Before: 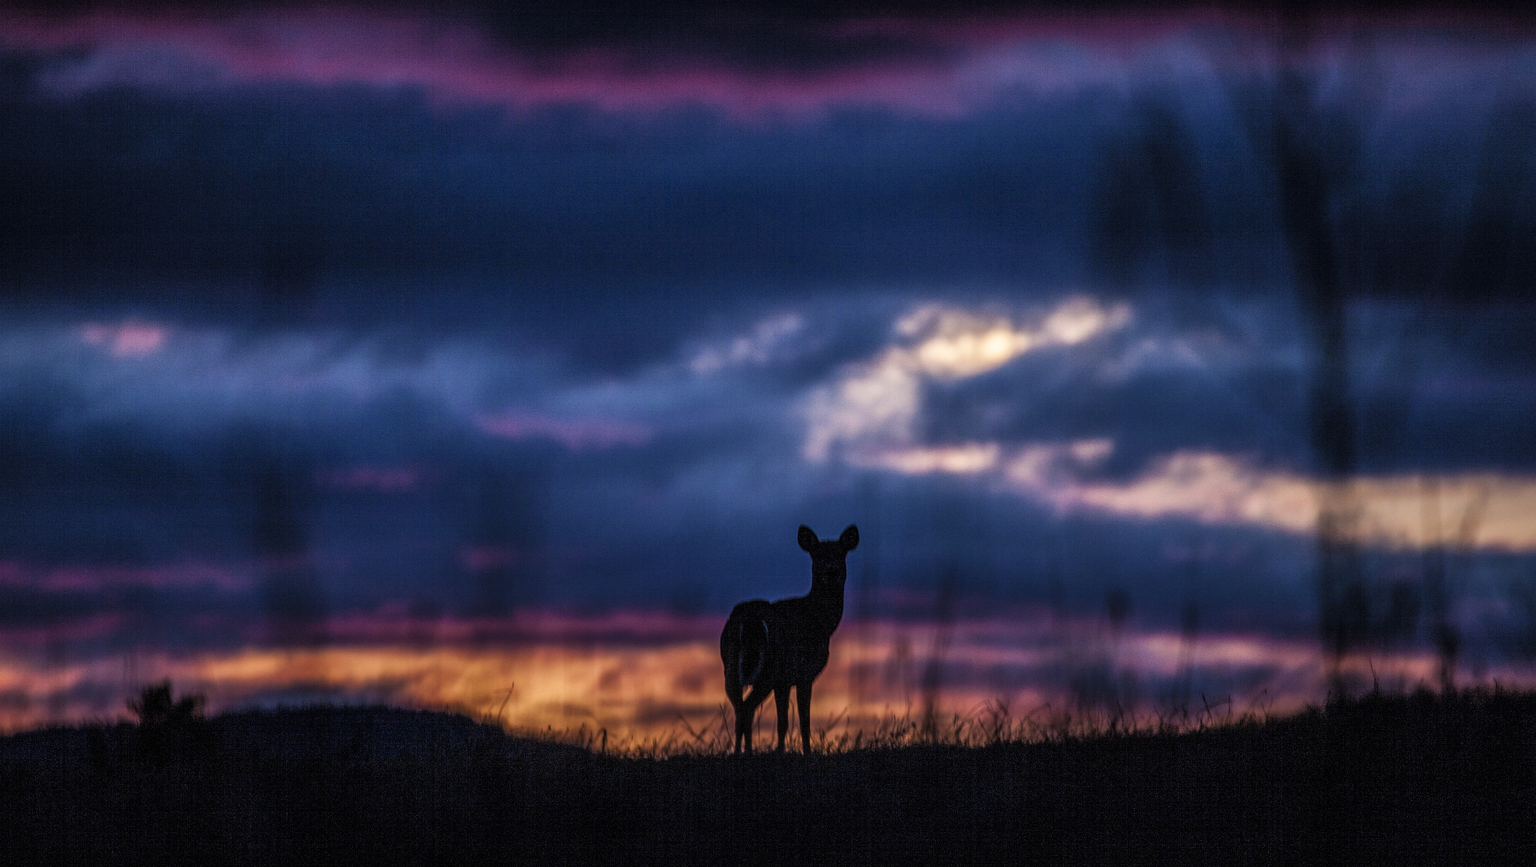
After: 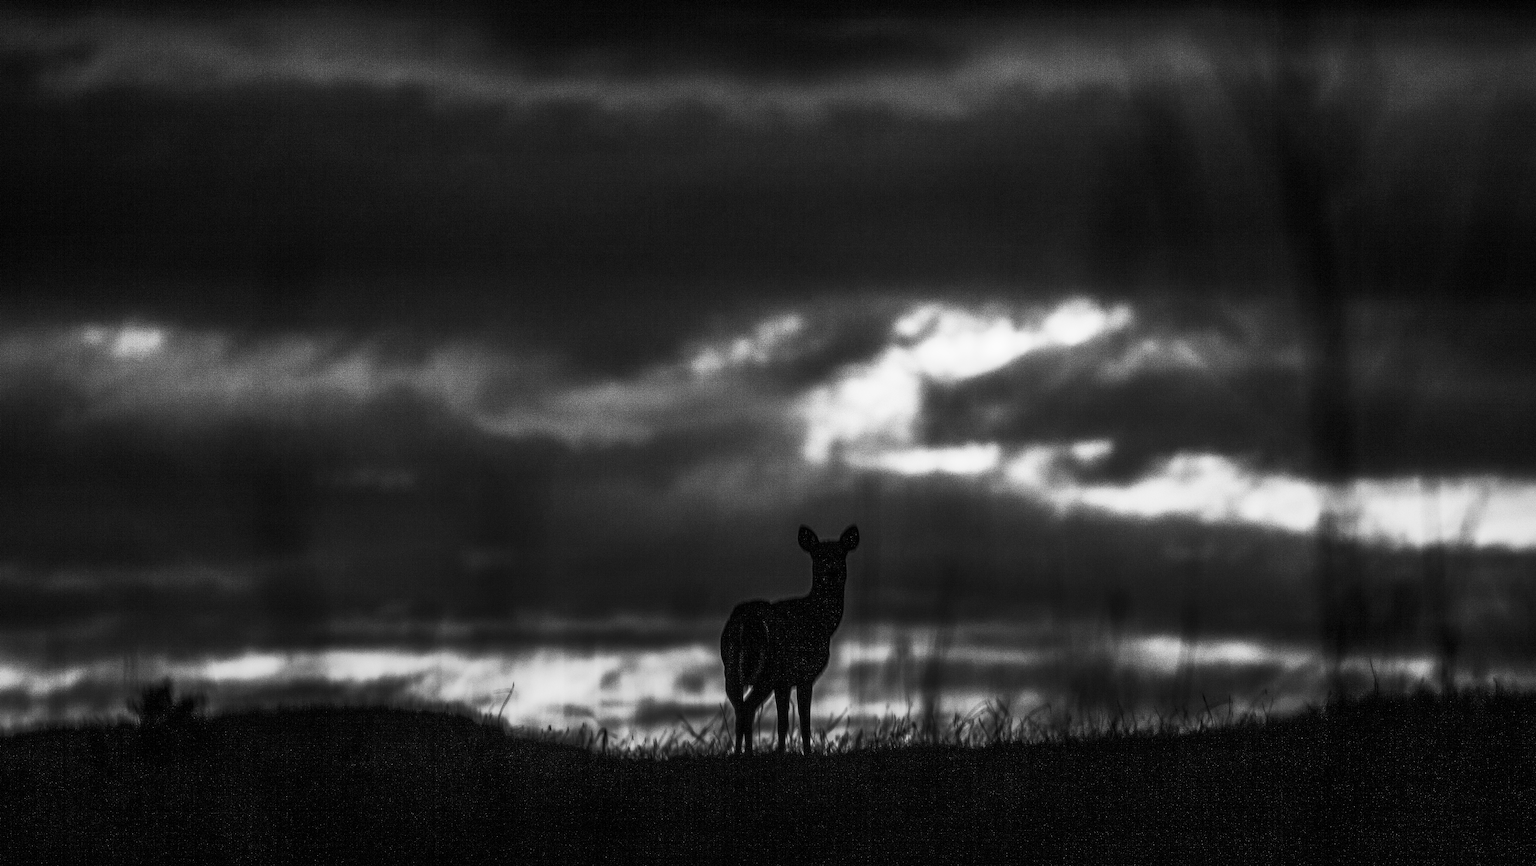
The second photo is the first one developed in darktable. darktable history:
monochrome: on, module defaults
contrast brightness saturation: contrast 0.62, brightness 0.34, saturation 0.14
velvia: on, module defaults
color balance rgb: shadows lift › chroma 1%, shadows lift › hue 113°, highlights gain › chroma 0.2%, highlights gain › hue 333°, perceptual saturation grading › global saturation 20%, perceptual saturation grading › highlights -25%, perceptual saturation grading › shadows 25%, contrast -10%
